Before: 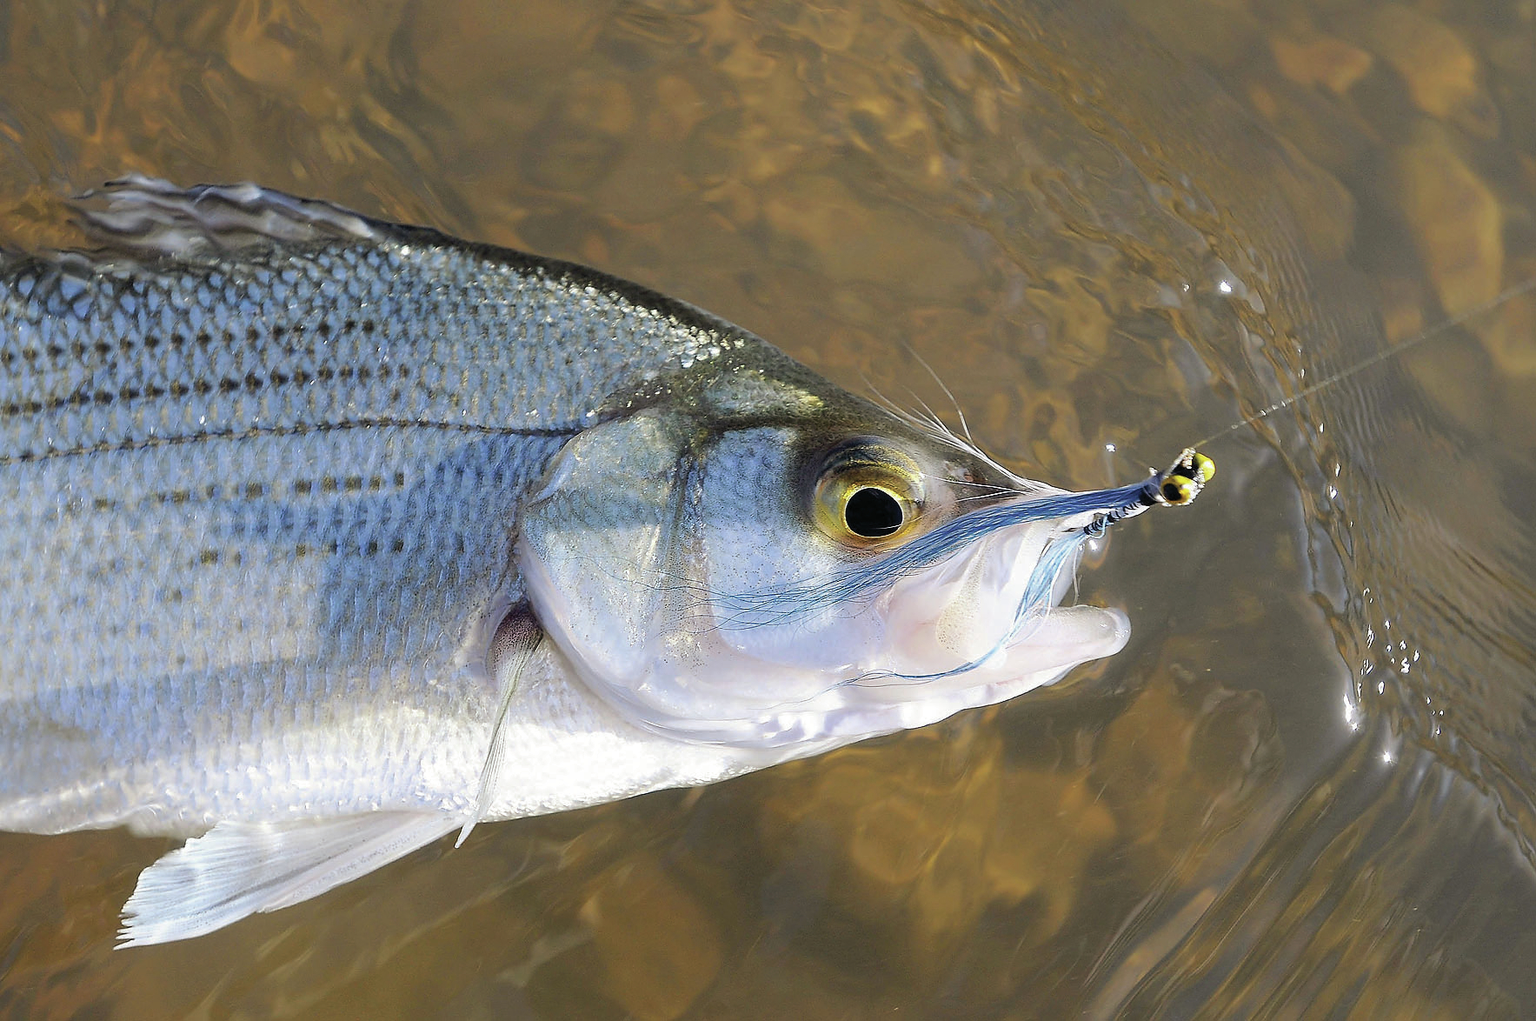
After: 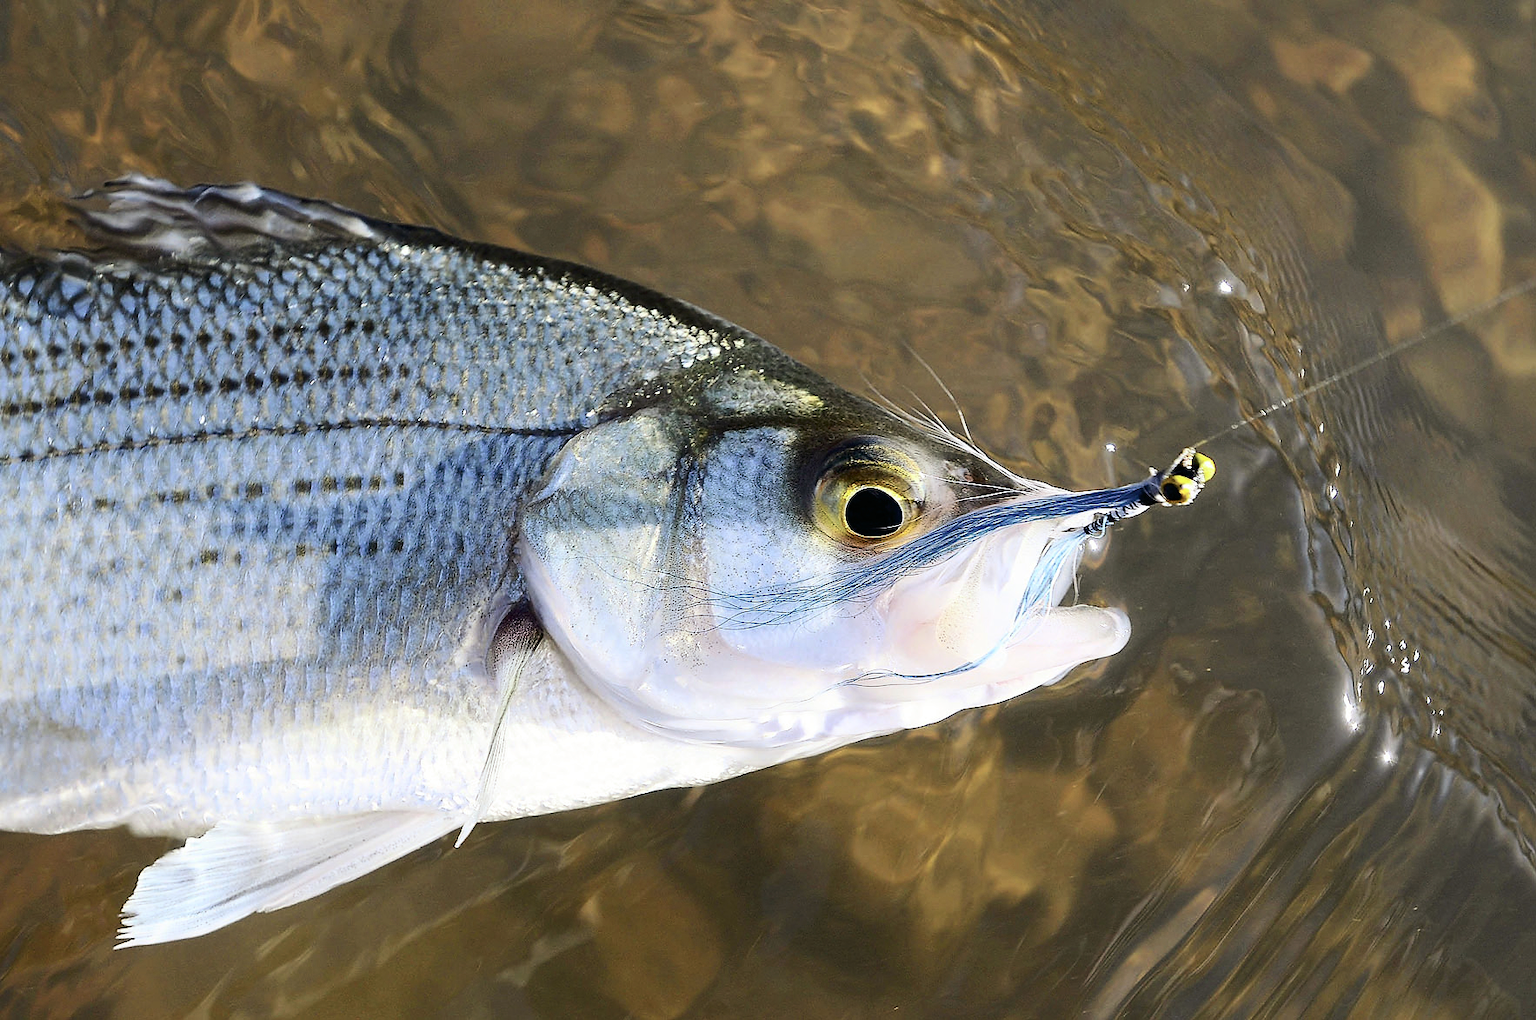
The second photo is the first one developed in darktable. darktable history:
contrast brightness saturation: contrast 0.297
